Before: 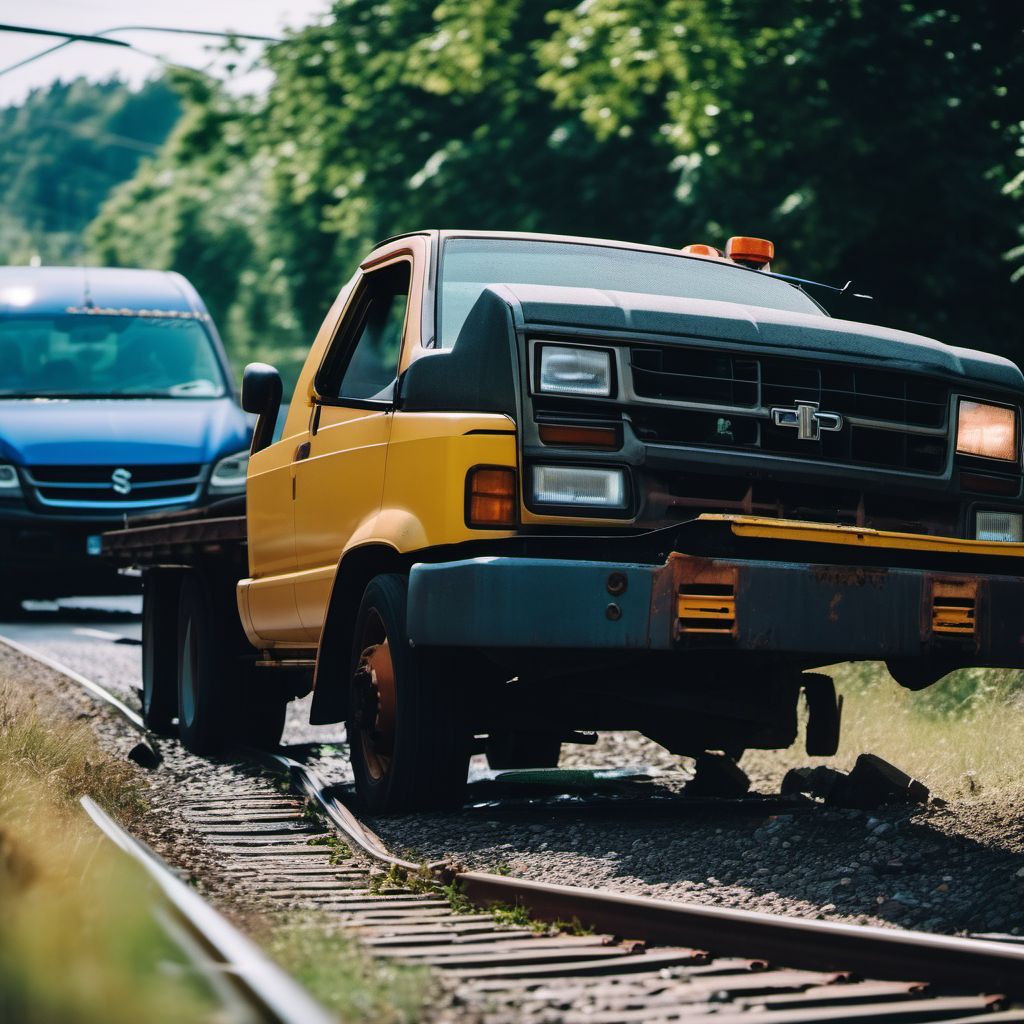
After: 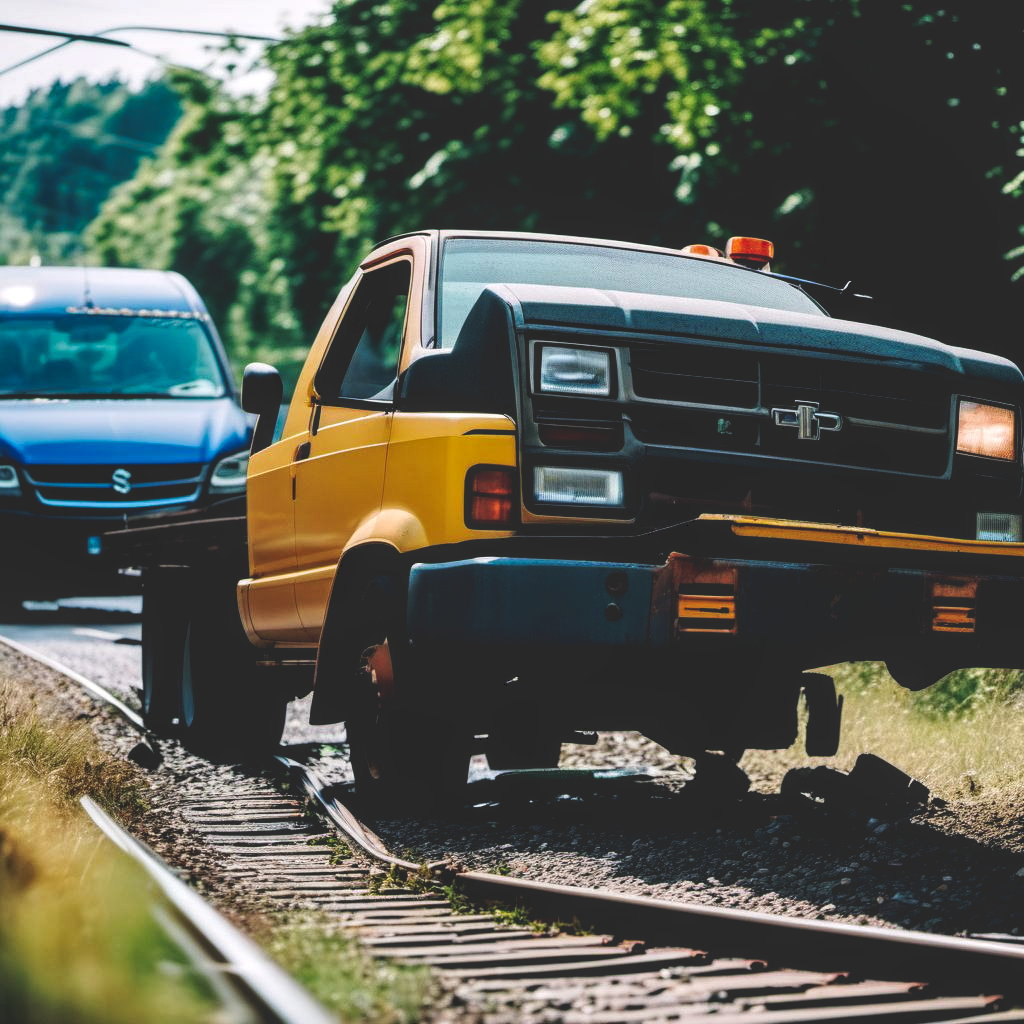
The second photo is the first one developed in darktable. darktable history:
local contrast: highlights 99%, shadows 86%, detail 160%, midtone range 0.2
tone curve: curves: ch0 [(0, 0) (0.003, 0.161) (0.011, 0.161) (0.025, 0.161) (0.044, 0.161) (0.069, 0.161) (0.1, 0.161) (0.136, 0.163) (0.177, 0.179) (0.224, 0.207) (0.277, 0.243) (0.335, 0.292) (0.399, 0.361) (0.468, 0.452) (0.543, 0.547) (0.623, 0.638) (0.709, 0.731) (0.801, 0.826) (0.898, 0.911) (1, 1)], preserve colors none
